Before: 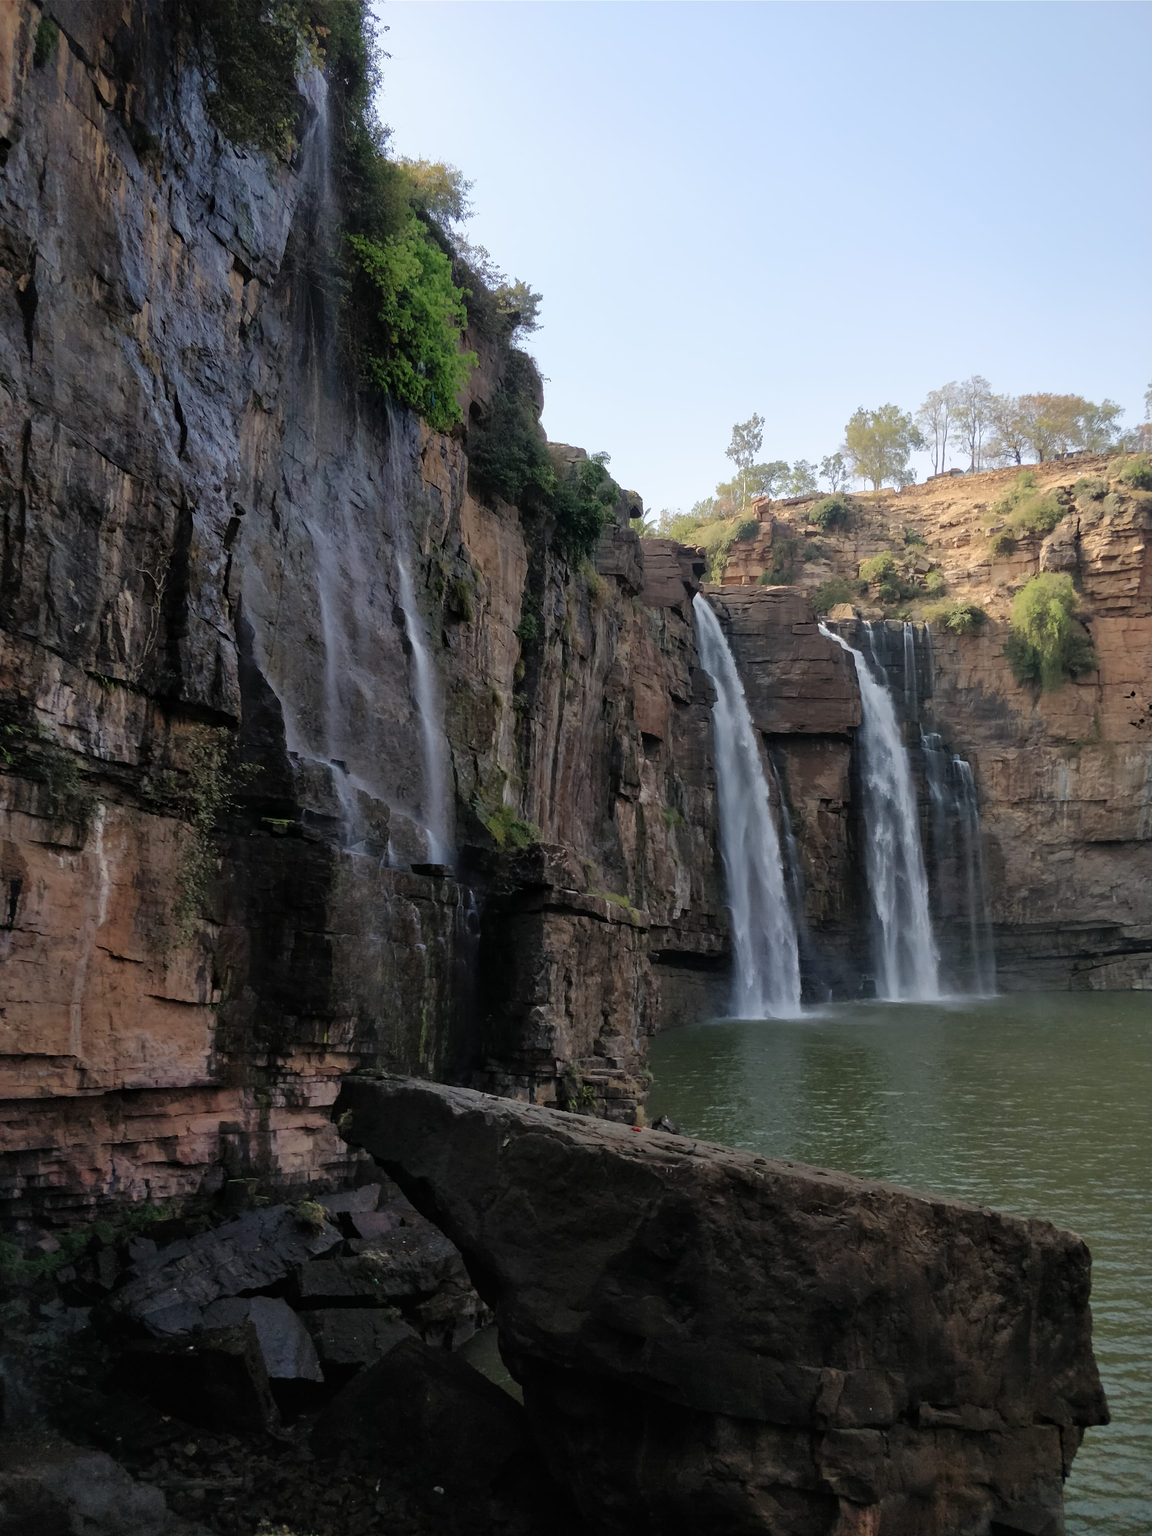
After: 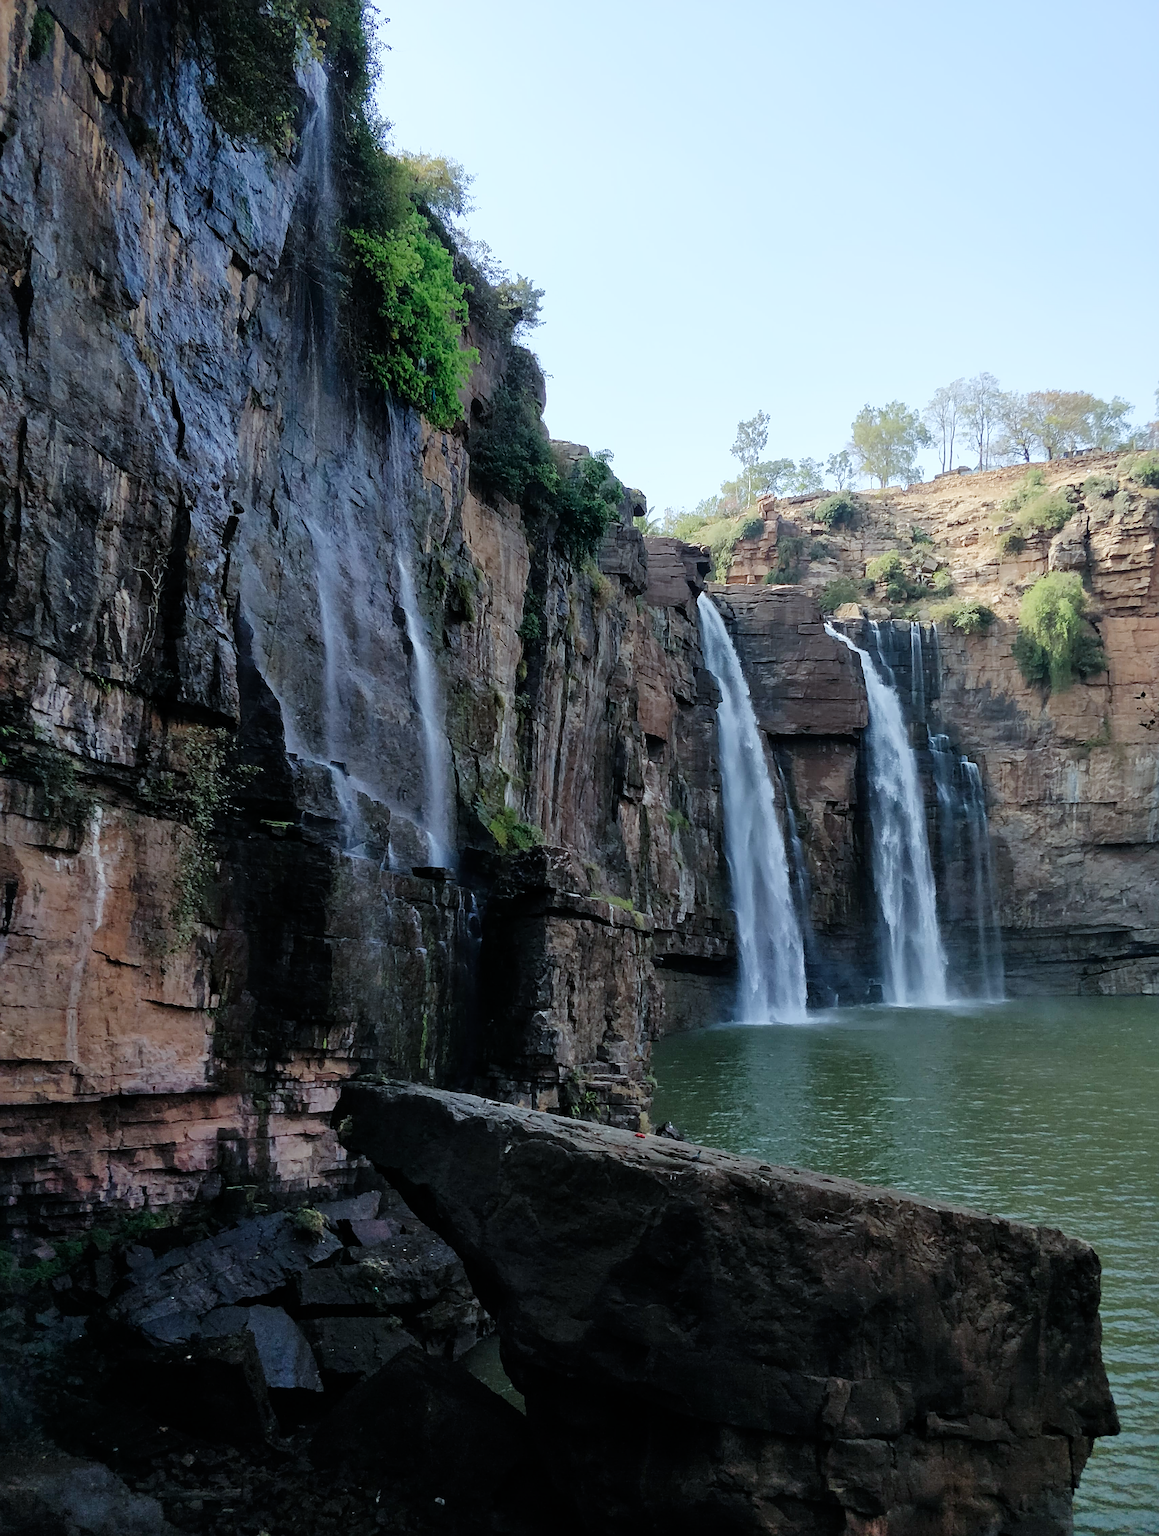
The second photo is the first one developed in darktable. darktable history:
crop: left 0.446%, top 0.573%, right 0.183%, bottom 0.725%
sharpen: radius 3.111
color calibration: illuminant F (fluorescent), F source F9 (Cool White Deluxe 4150 K) – high CRI, x 0.374, y 0.373, temperature 4156.88 K
tone curve: curves: ch0 [(0, 0) (0.004, 0.001) (0.133, 0.112) (0.325, 0.362) (0.832, 0.893) (1, 1)], preserve colors none
